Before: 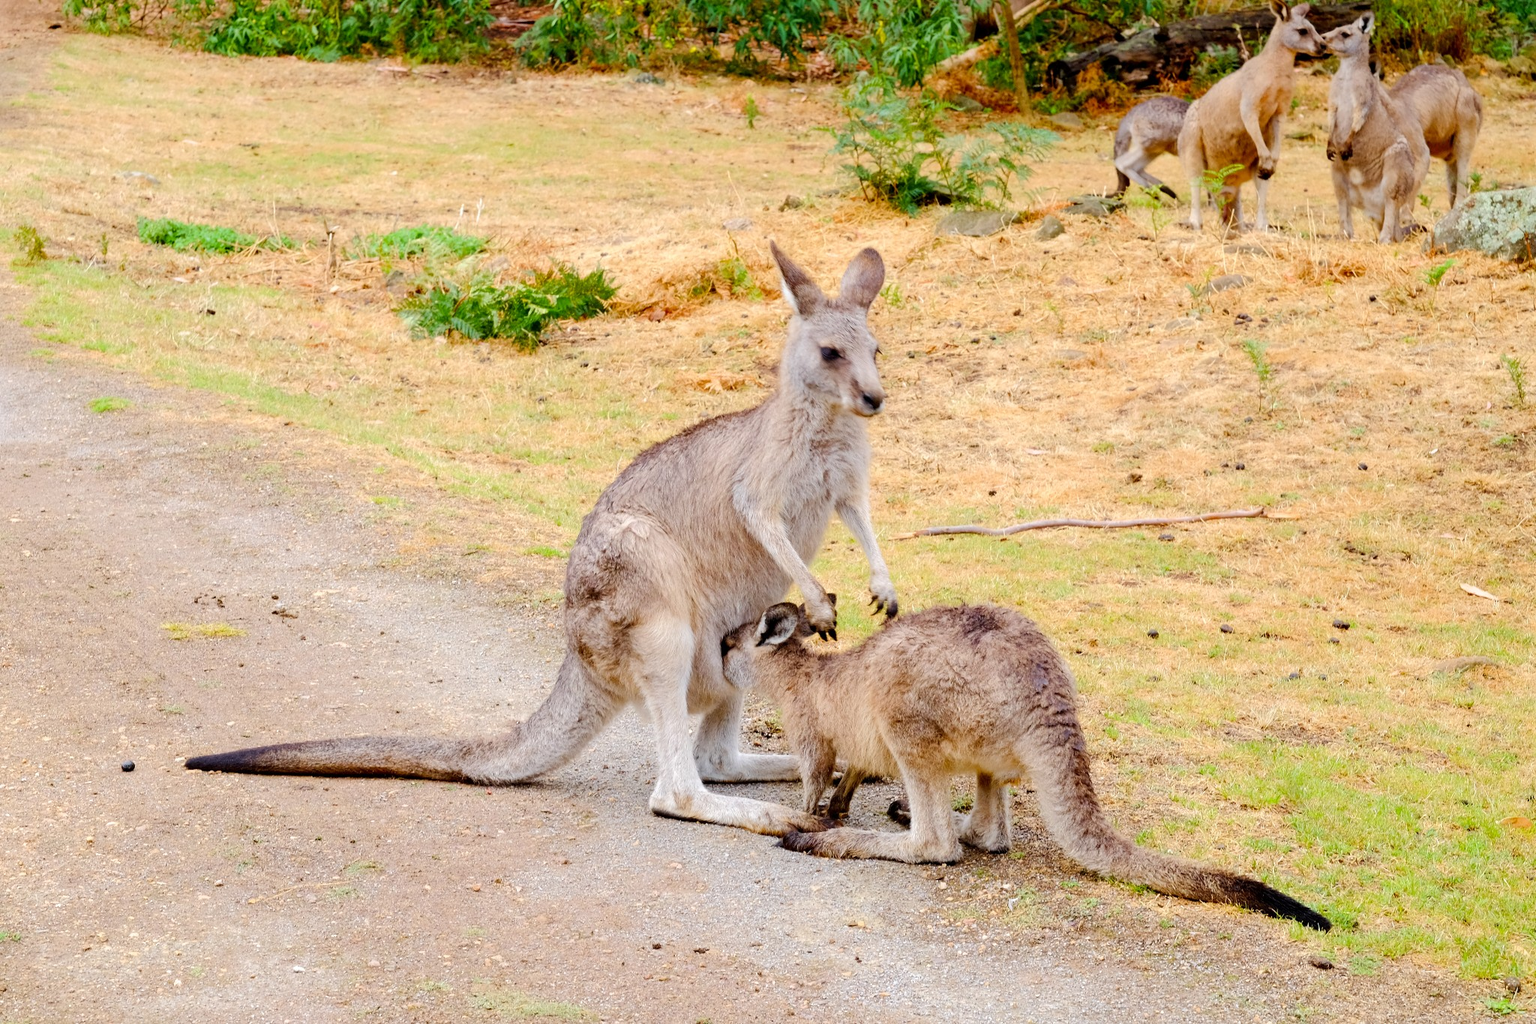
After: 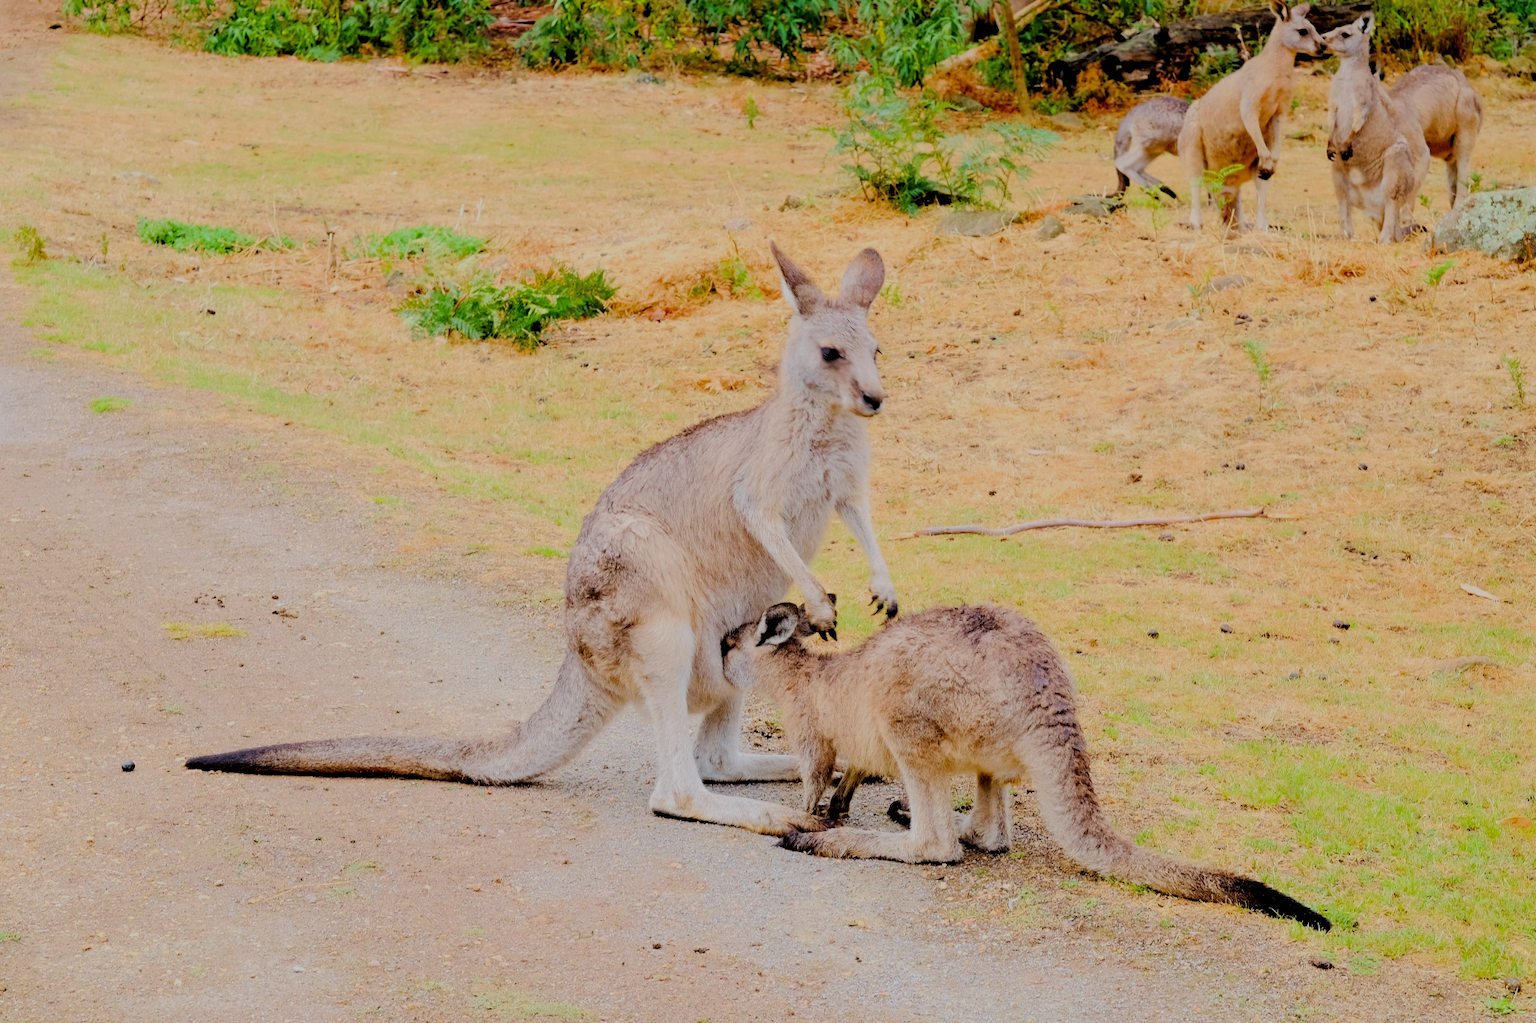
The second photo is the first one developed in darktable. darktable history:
filmic rgb: middle gray luminance 18.05%, black relative exposure -7.55 EV, white relative exposure 8.45 EV, target black luminance 0%, hardness 2.23, latitude 19.34%, contrast 0.872, highlights saturation mix 4.13%, shadows ↔ highlights balance 10.44%, color science v6 (2022)
tone equalizer: on, module defaults
